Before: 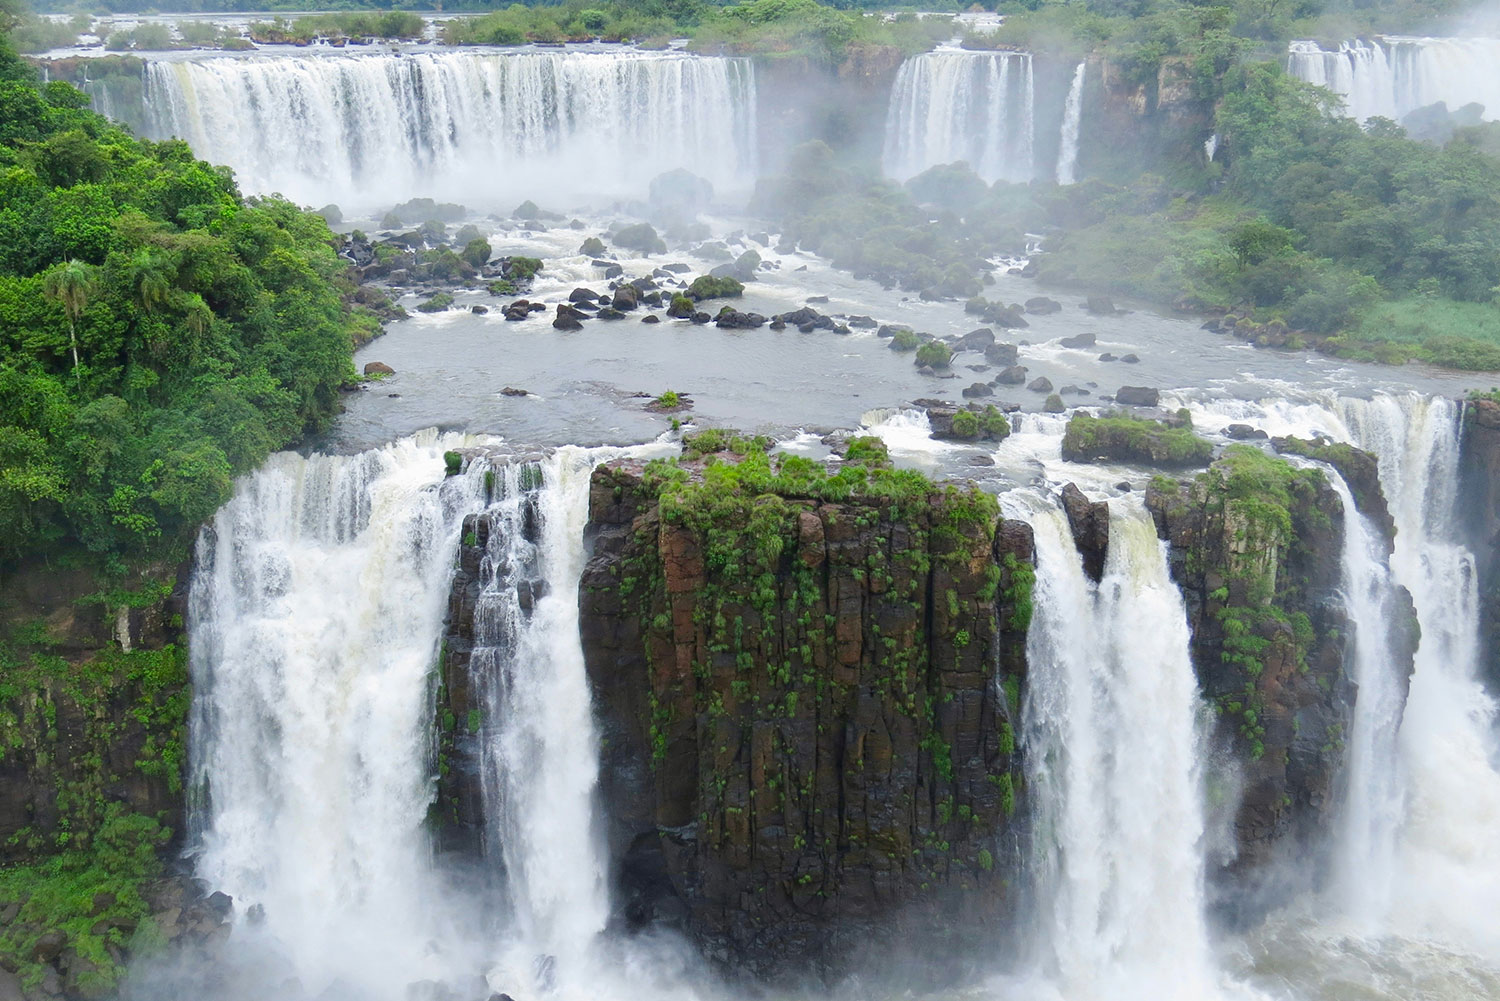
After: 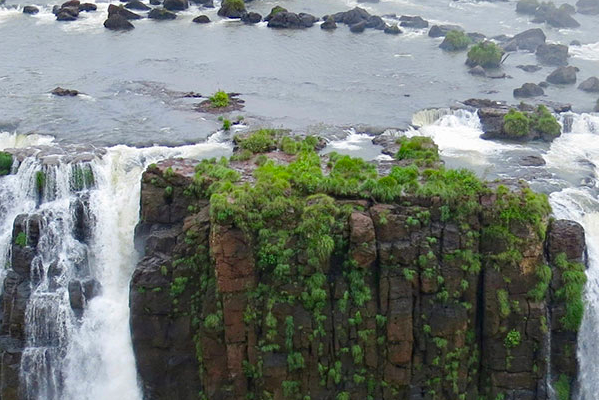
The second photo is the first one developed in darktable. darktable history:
crop: left 30%, top 30%, right 30%, bottom 30%
haze removal: compatibility mode true, adaptive false
